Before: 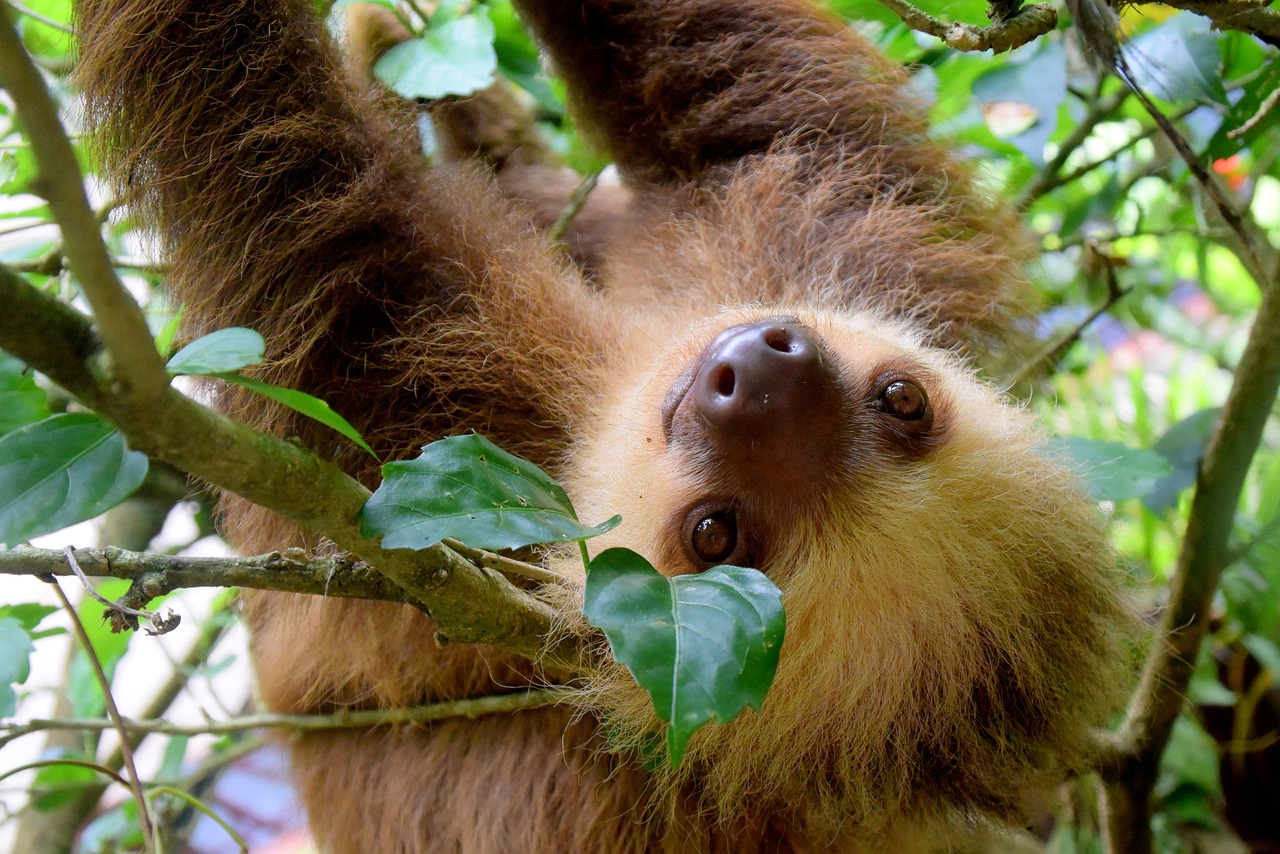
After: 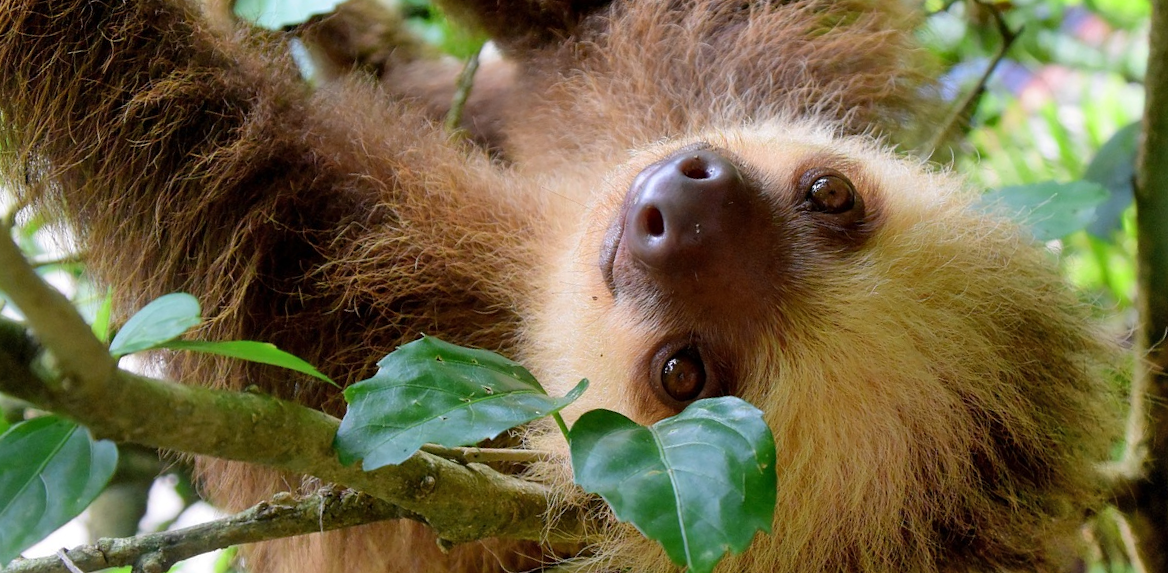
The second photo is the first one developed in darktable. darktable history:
color balance: on, module defaults
shadows and highlights: soften with gaussian
rotate and perspective: rotation -14.8°, crop left 0.1, crop right 0.903, crop top 0.25, crop bottom 0.748
